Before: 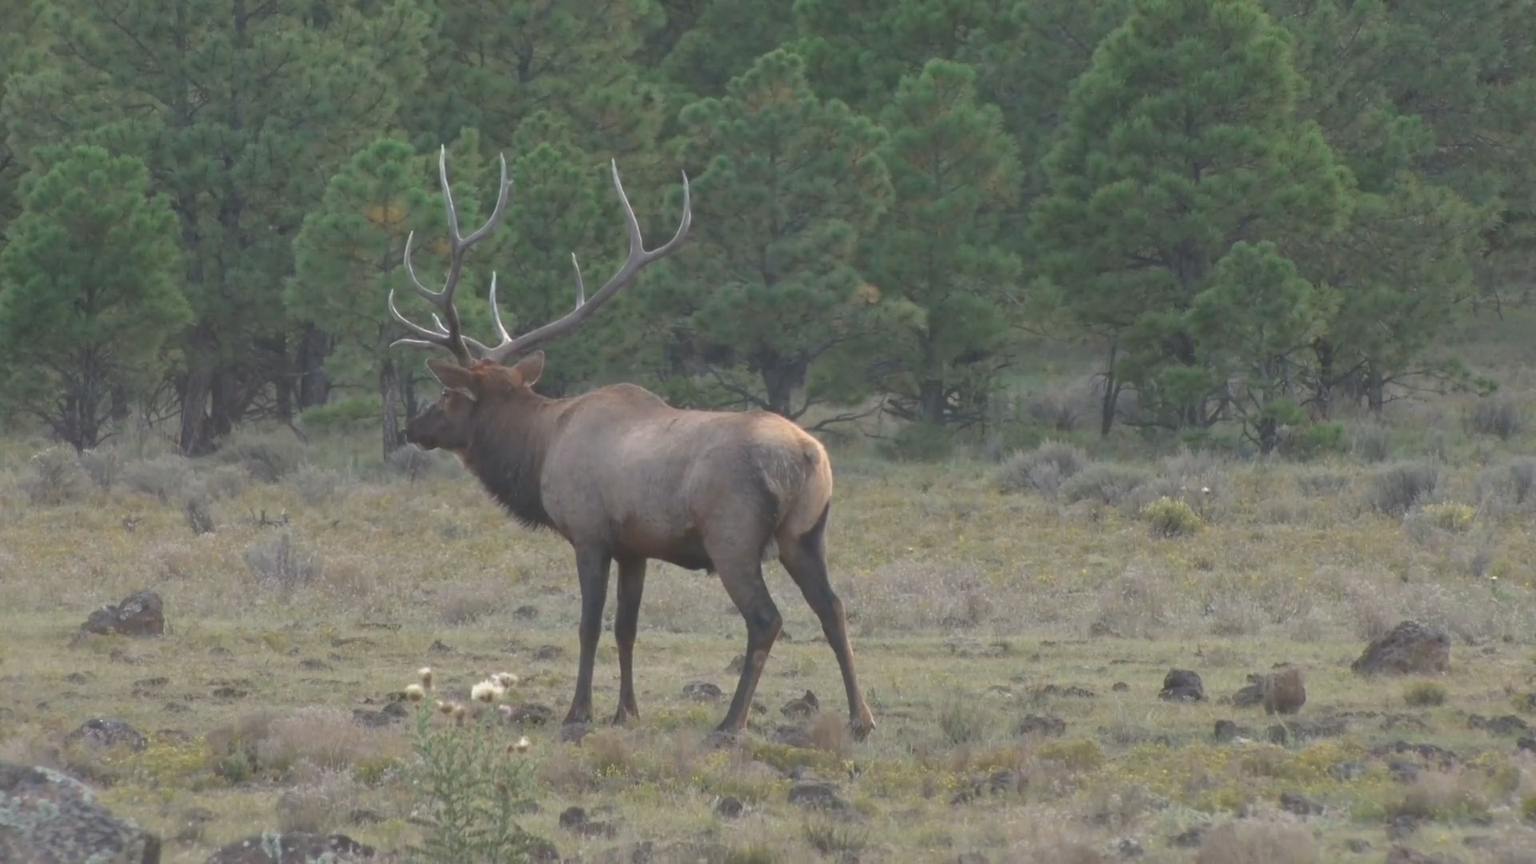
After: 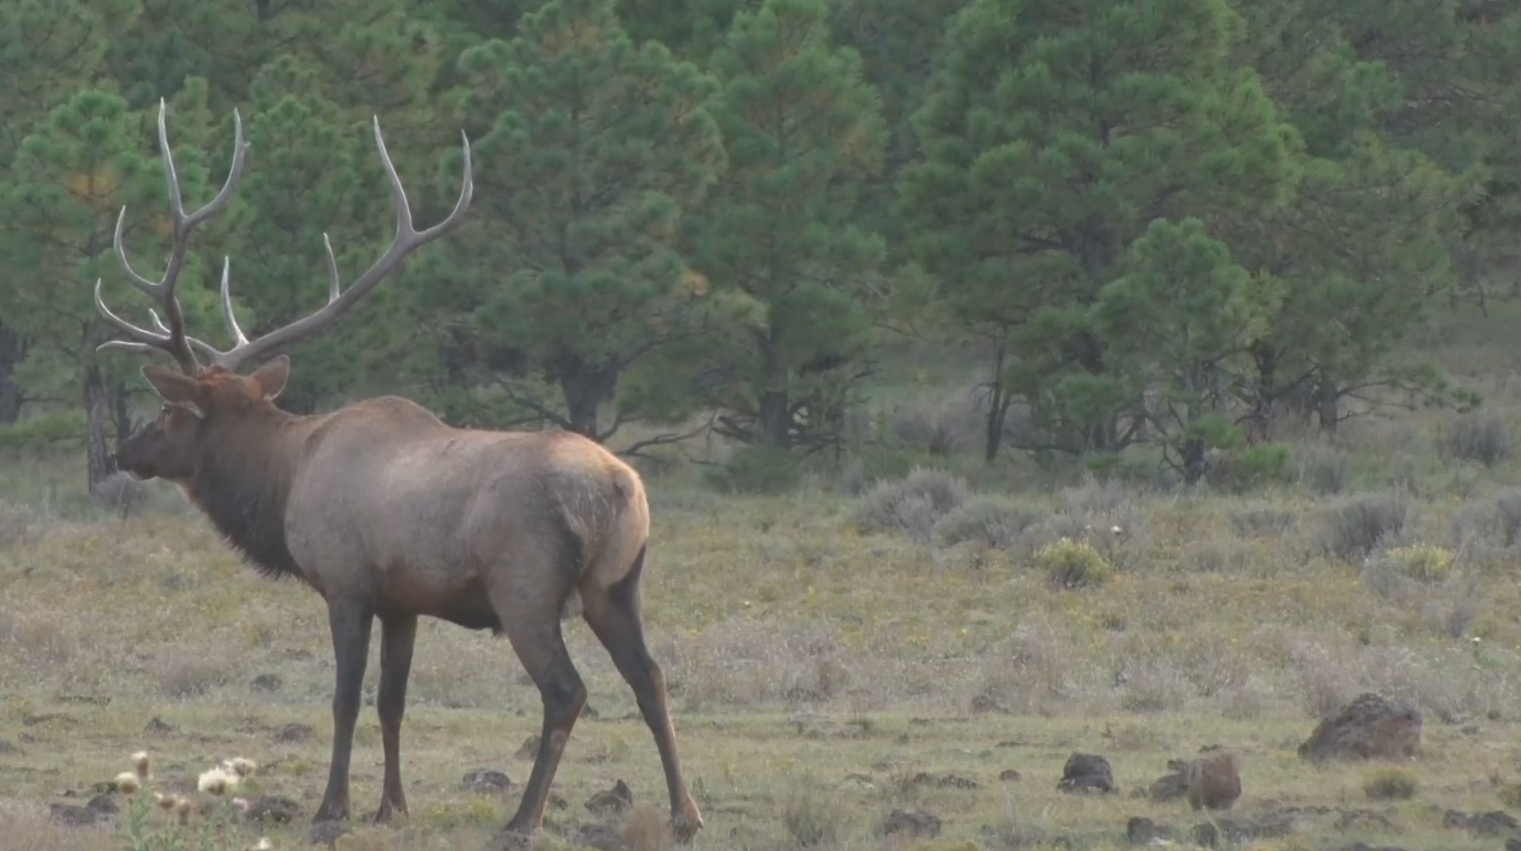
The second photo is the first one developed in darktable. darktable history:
crop and rotate: left 20.372%, top 7.74%, right 0.406%, bottom 13.426%
